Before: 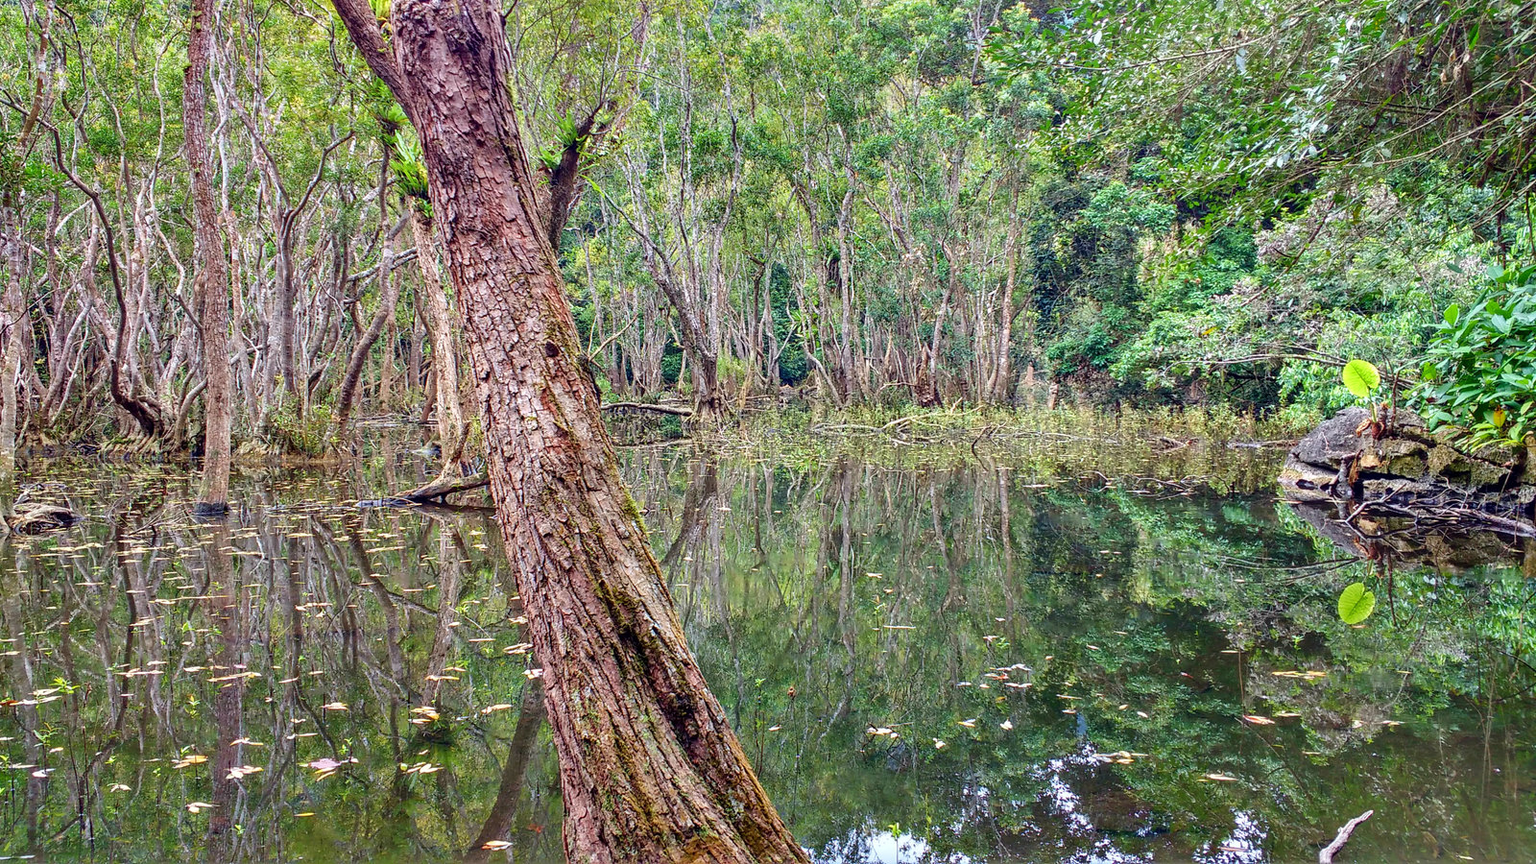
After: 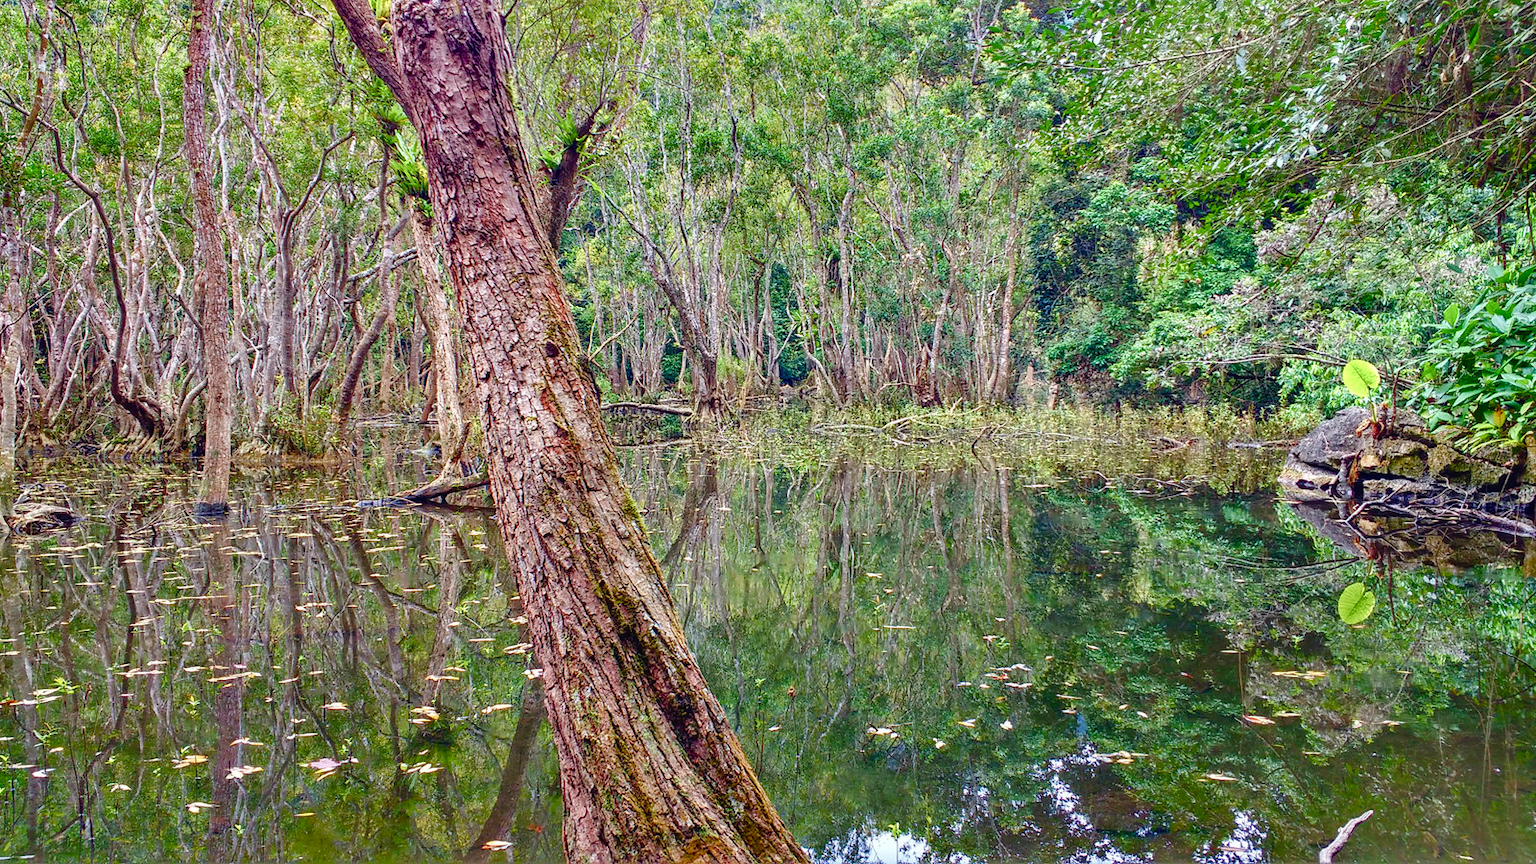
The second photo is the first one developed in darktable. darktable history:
color balance rgb: global offset › luminance 0.266%, global offset › hue 170.27°, linear chroma grading › global chroma 9.694%, perceptual saturation grading › global saturation 20%, perceptual saturation grading › highlights -49.27%, perceptual saturation grading › shadows 24.6%, global vibrance 20%
